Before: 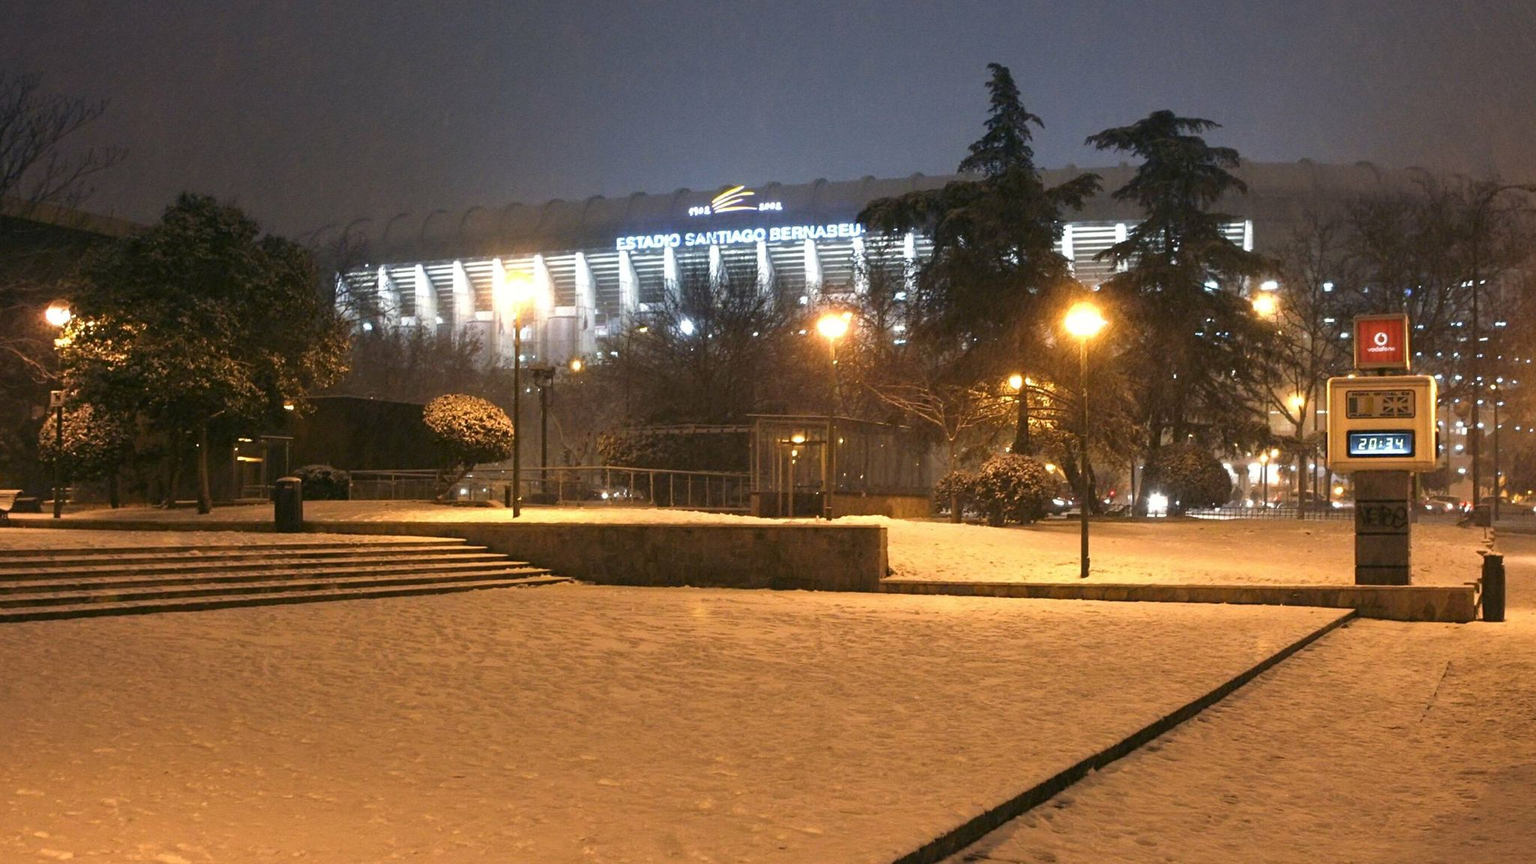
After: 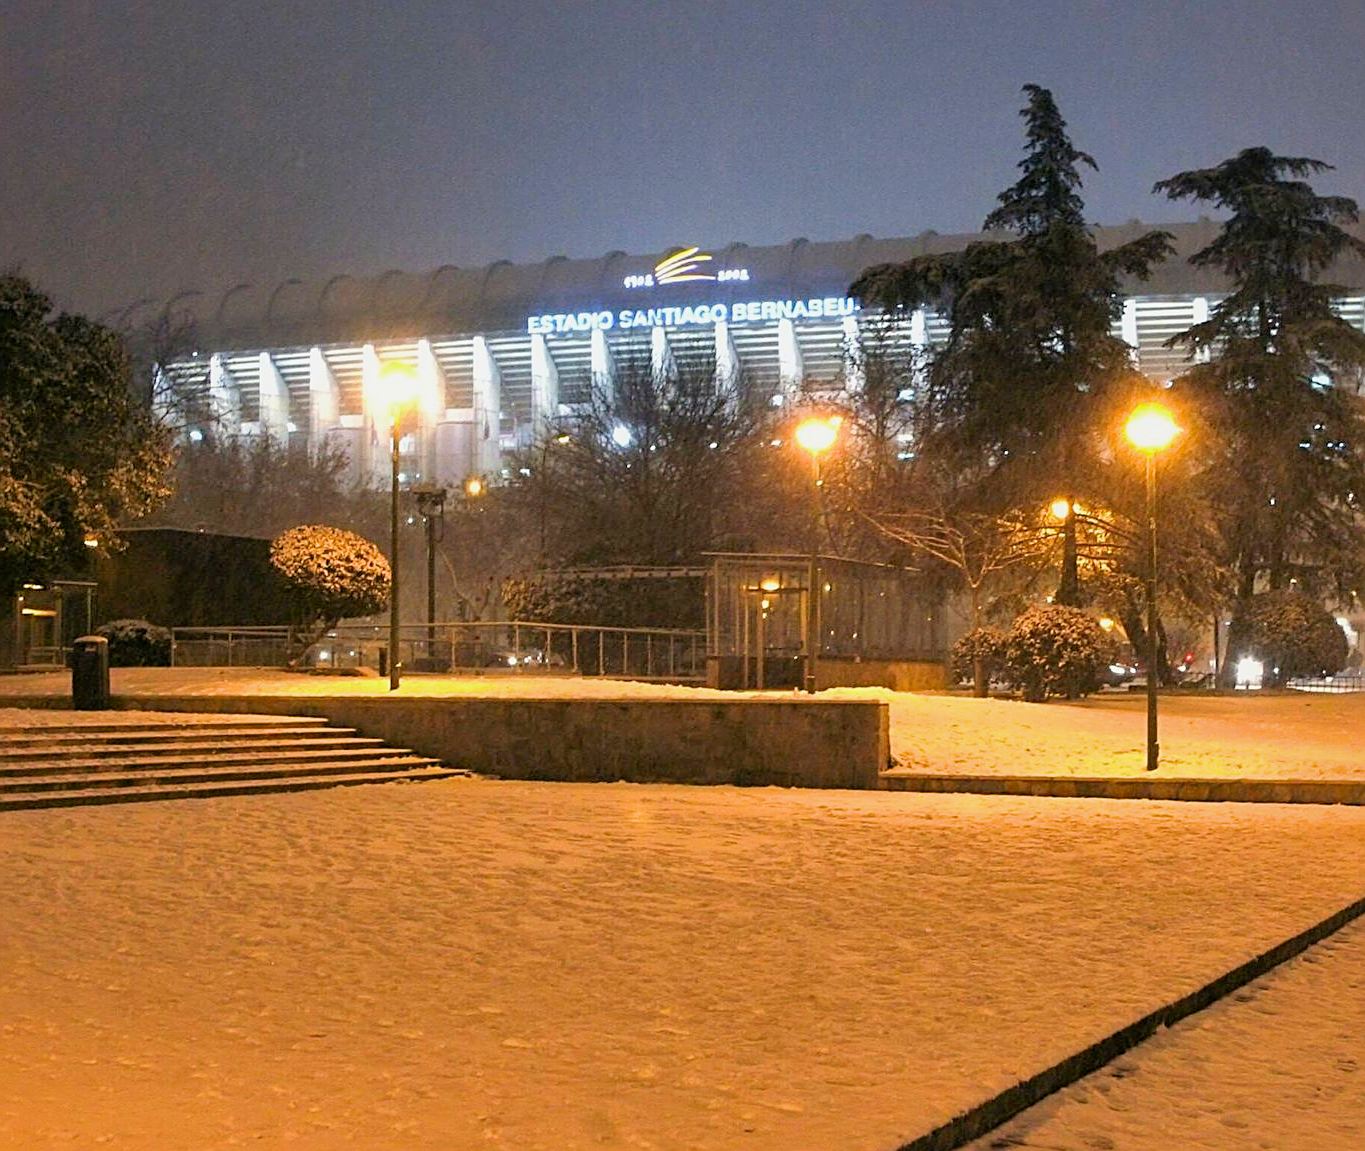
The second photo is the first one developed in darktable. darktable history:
contrast brightness saturation: contrast 0.04, saturation 0.154
crop and rotate: left 14.358%, right 18.976%
exposure: black level correction 0.001, exposure 0.499 EV, compensate highlight preservation false
shadows and highlights: highlights -59.93, highlights color adjustment 89.02%
filmic rgb: middle gray luminance 9.44%, black relative exposure -10.68 EV, white relative exposure 3.43 EV, threshold 3.03 EV, target black luminance 0%, hardness 5.96, latitude 59.48%, contrast 1.093, highlights saturation mix 4.98%, shadows ↔ highlights balance 29.11%, enable highlight reconstruction true
sharpen: on, module defaults
